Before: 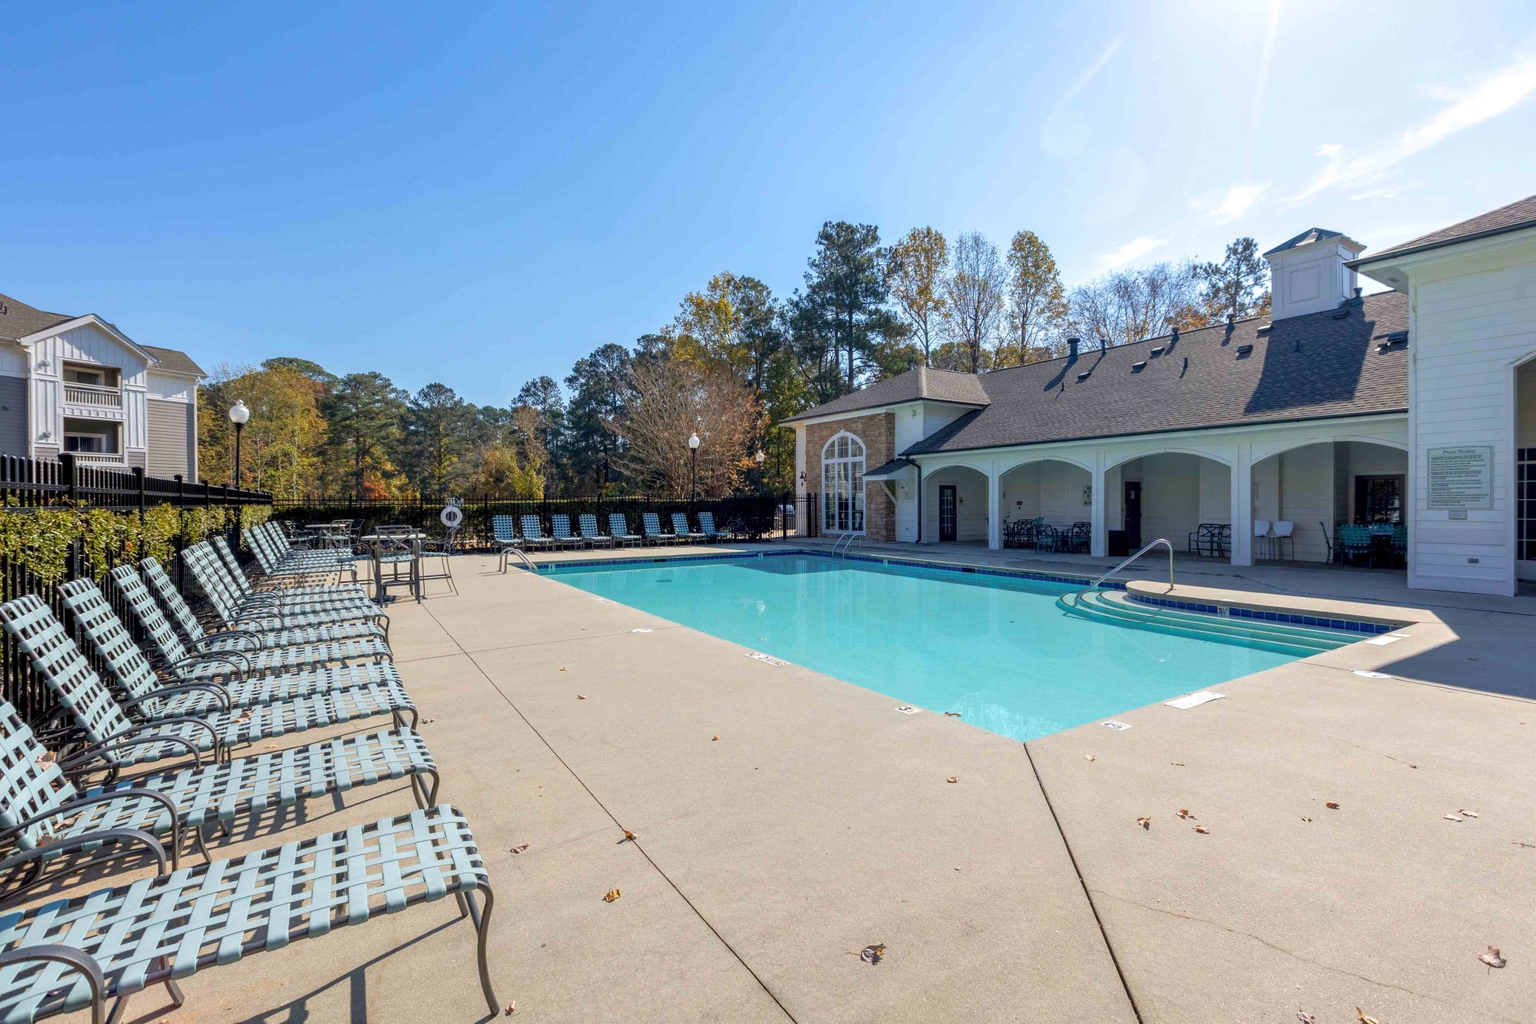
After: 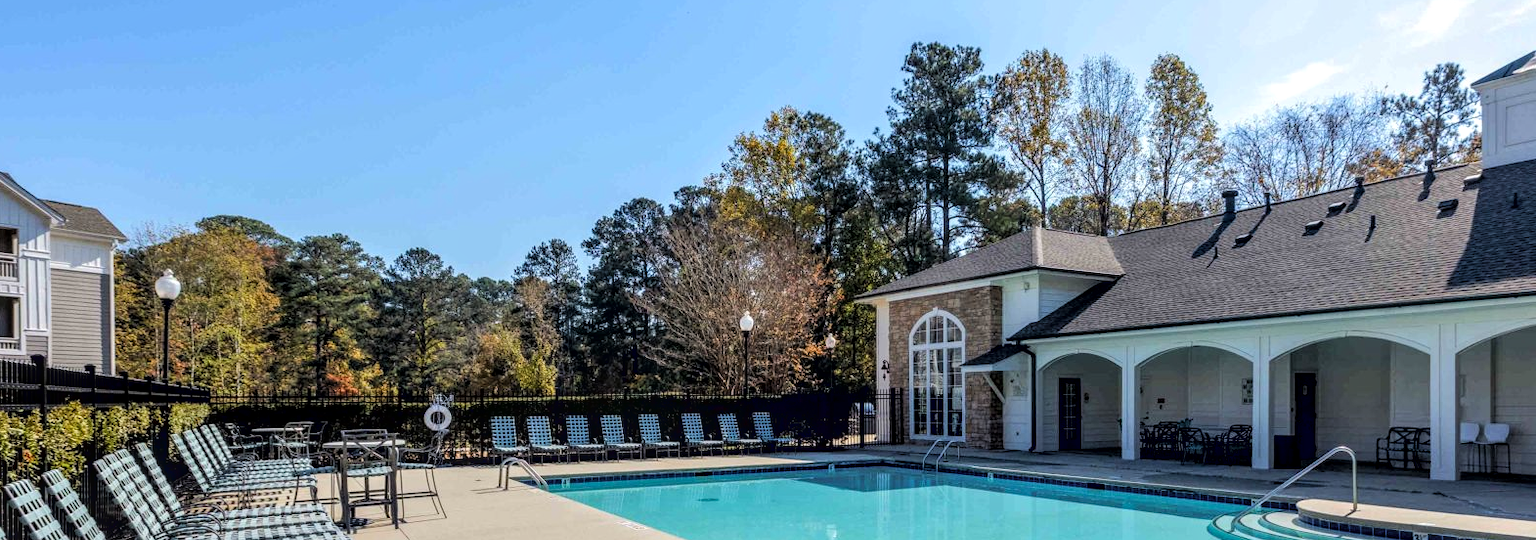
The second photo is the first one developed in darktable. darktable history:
tone curve: curves: ch0 [(0, 0.019) (0.11, 0.036) (0.259, 0.214) (0.378, 0.365) (0.499, 0.529) (1, 1)], color space Lab, linked channels, preserve colors none
local contrast: detail 130%
crop: left 7.036%, top 18.398%, right 14.379%, bottom 40.043%
